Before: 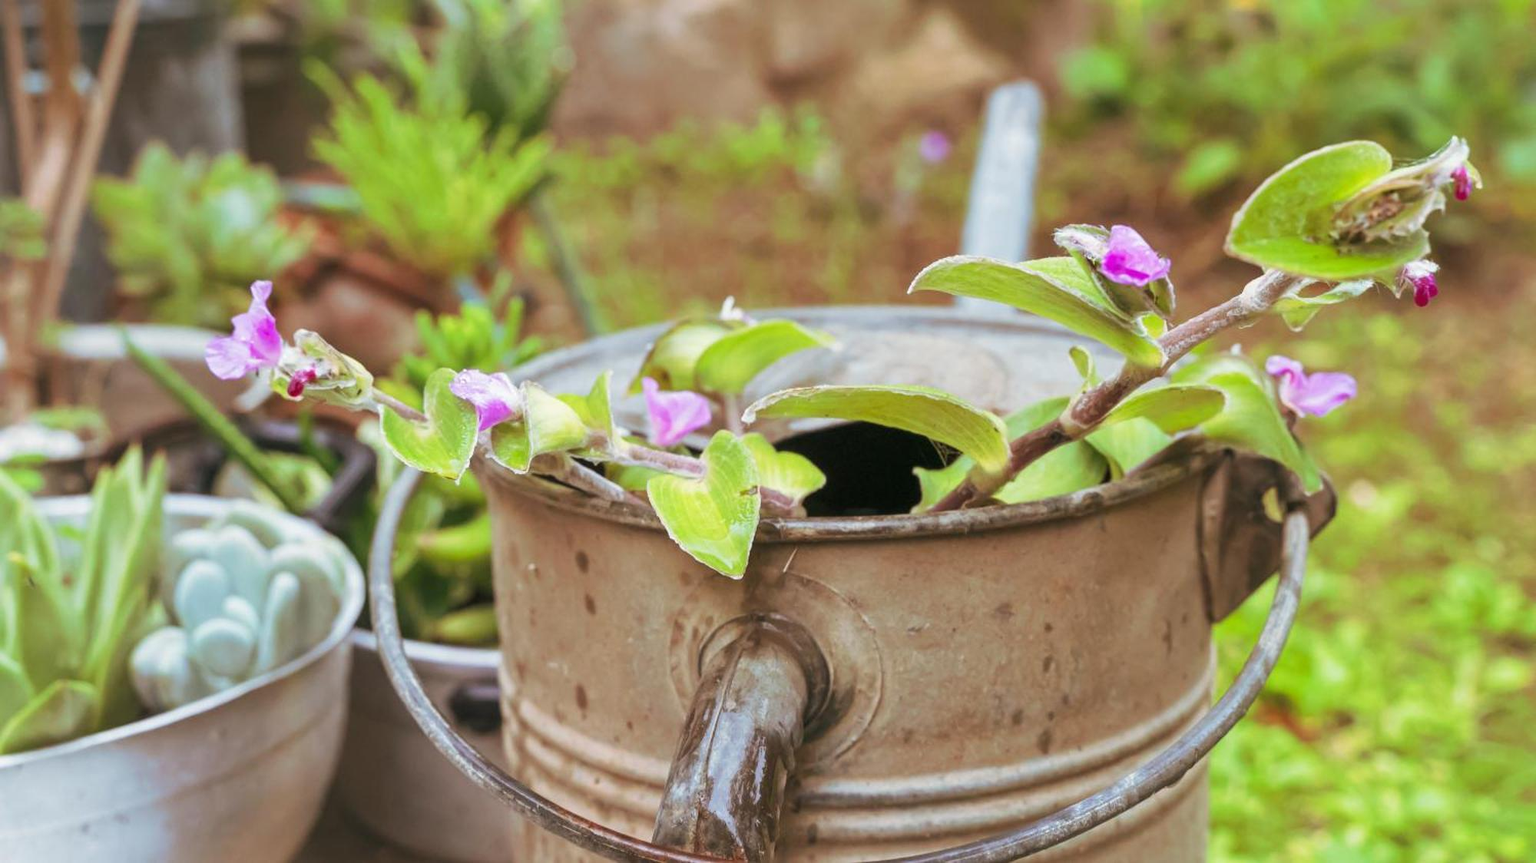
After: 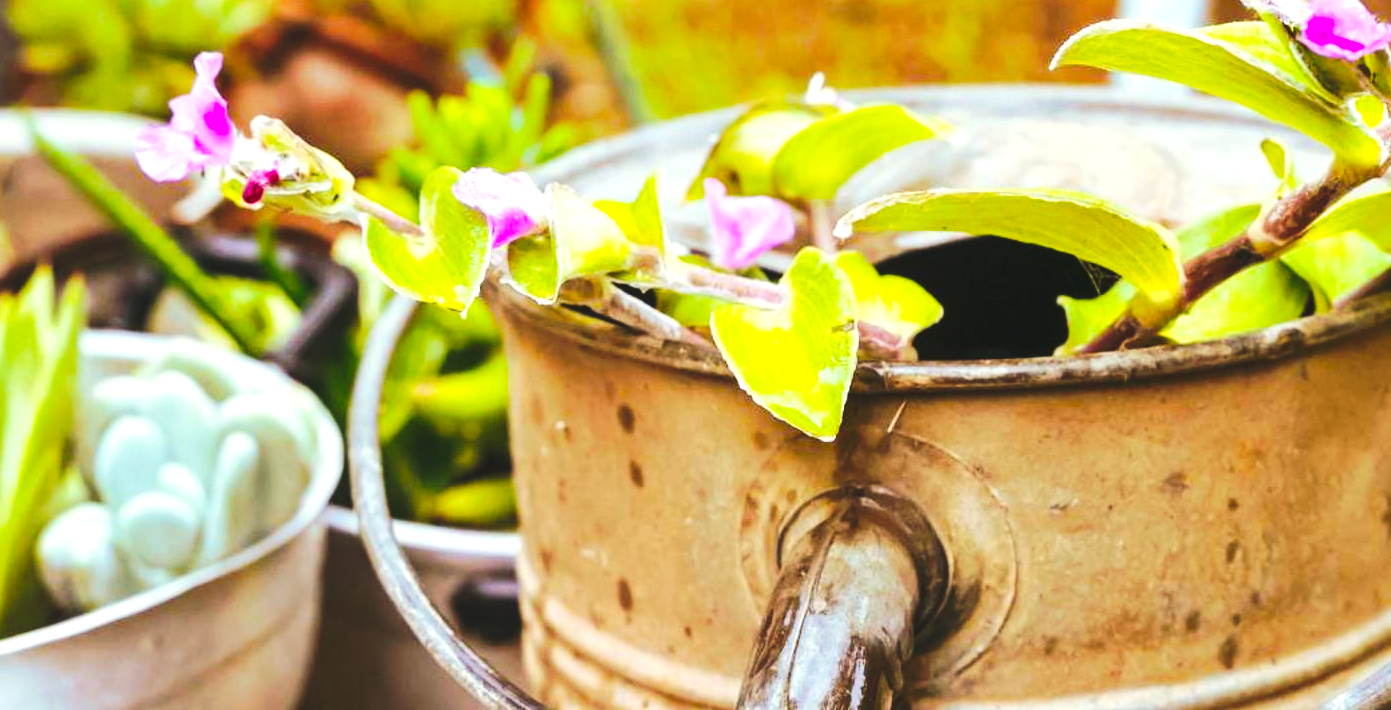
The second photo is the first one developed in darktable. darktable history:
crop: left 6.638%, top 27.886%, right 23.765%, bottom 8.866%
tone curve: curves: ch0 [(0, 0) (0.003, 0.065) (0.011, 0.072) (0.025, 0.09) (0.044, 0.104) (0.069, 0.116) (0.1, 0.127) (0.136, 0.15) (0.177, 0.184) (0.224, 0.223) (0.277, 0.28) (0.335, 0.361) (0.399, 0.443) (0.468, 0.525) (0.543, 0.616) (0.623, 0.713) (0.709, 0.79) (0.801, 0.866) (0.898, 0.933) (1, 1)], preserve colors none
color balance rgb: highlights gain › luminance 5.871%, highlights gain › chroma 2.637%, highlights gain › hue 89.95°, white fulcrum 0.074 EV, perceptual saturation grading › global saturation 25.136%, perceptual brilliance grading › highlights 17.05%, perceptual brilliance grading › mid-tones 31.046%, perceptual brilliance grading › shadows -30.802%, global vibrance 34.934%
